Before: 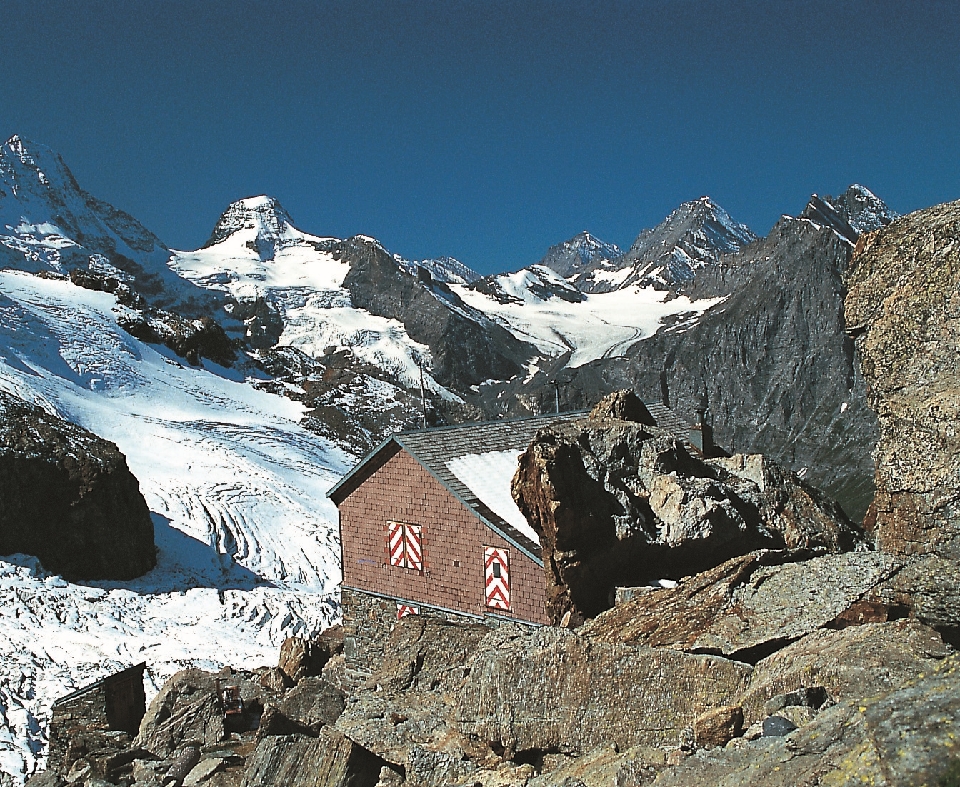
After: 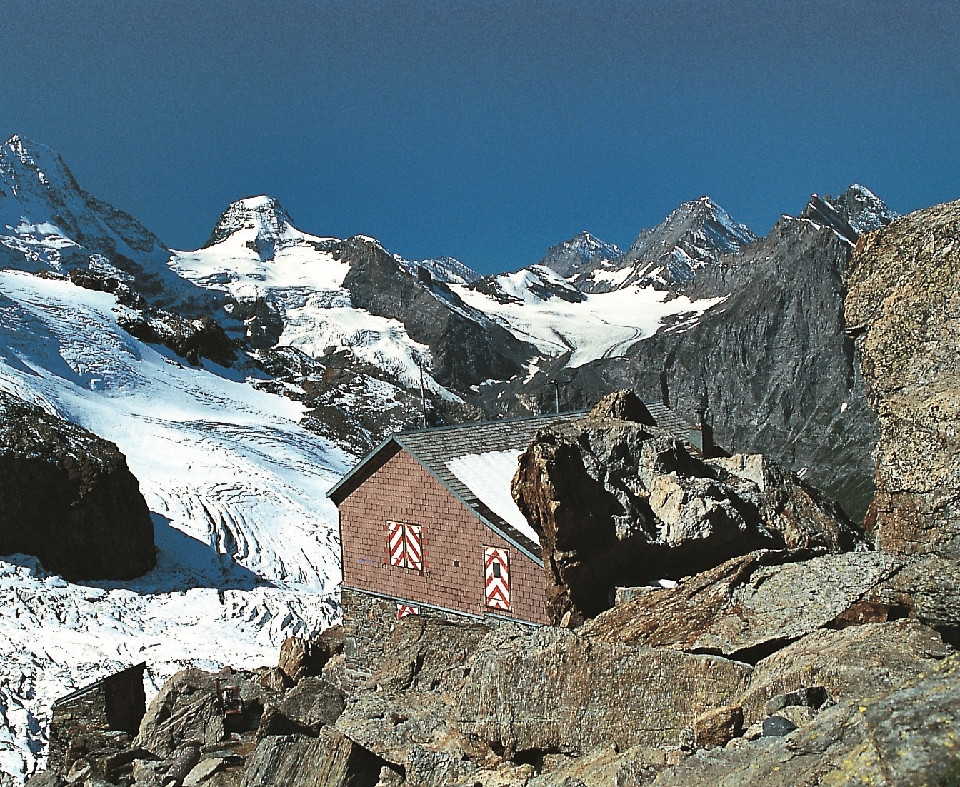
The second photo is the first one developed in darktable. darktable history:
contrast brightness saturation: contrast 0.14
shadows and highlights: shadows 76.75, highlights -25.89, soften with gaussian
